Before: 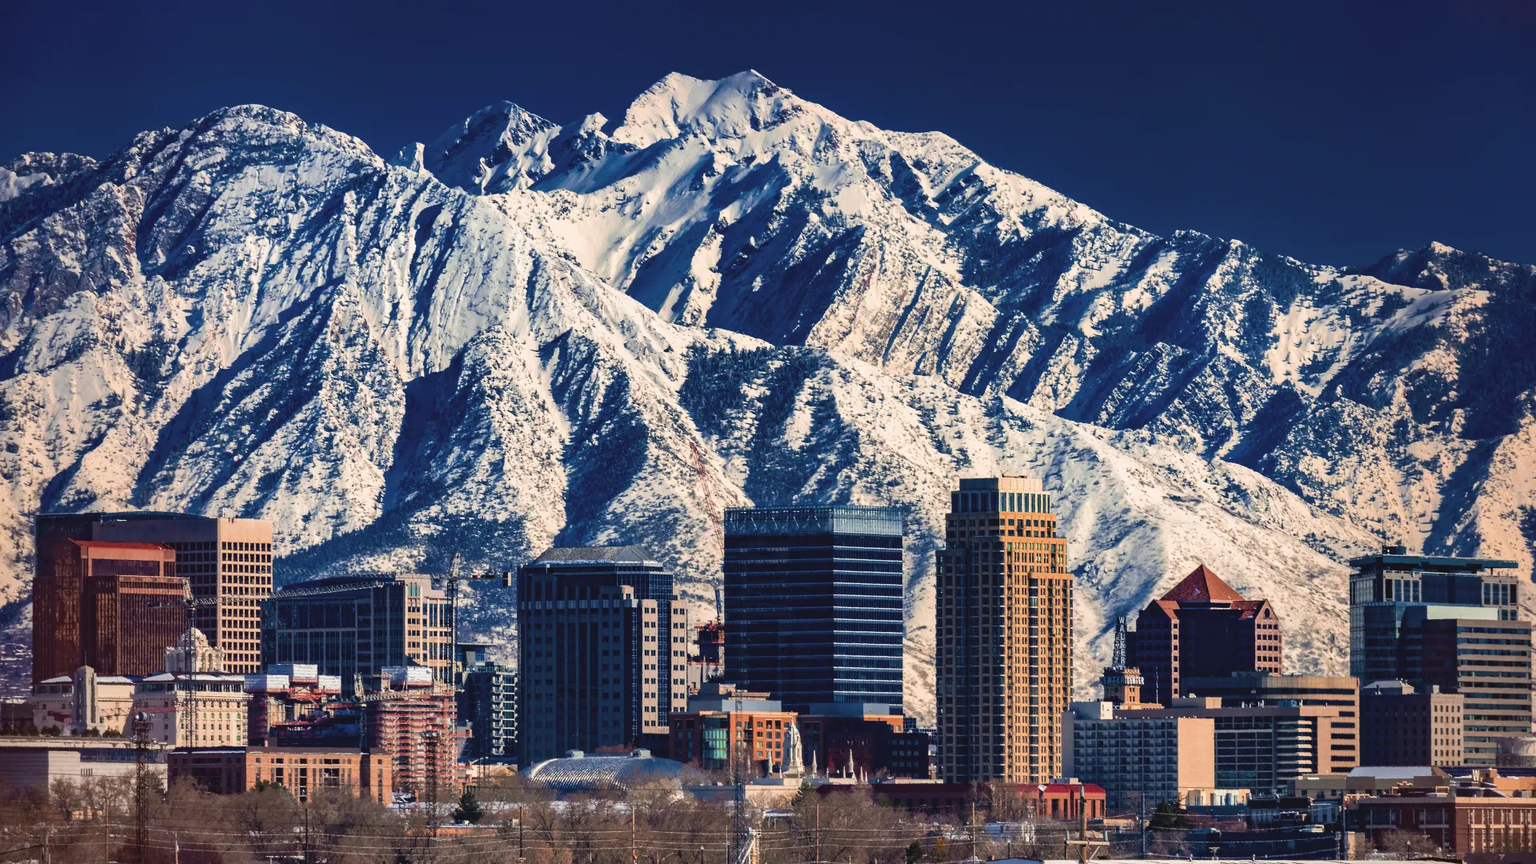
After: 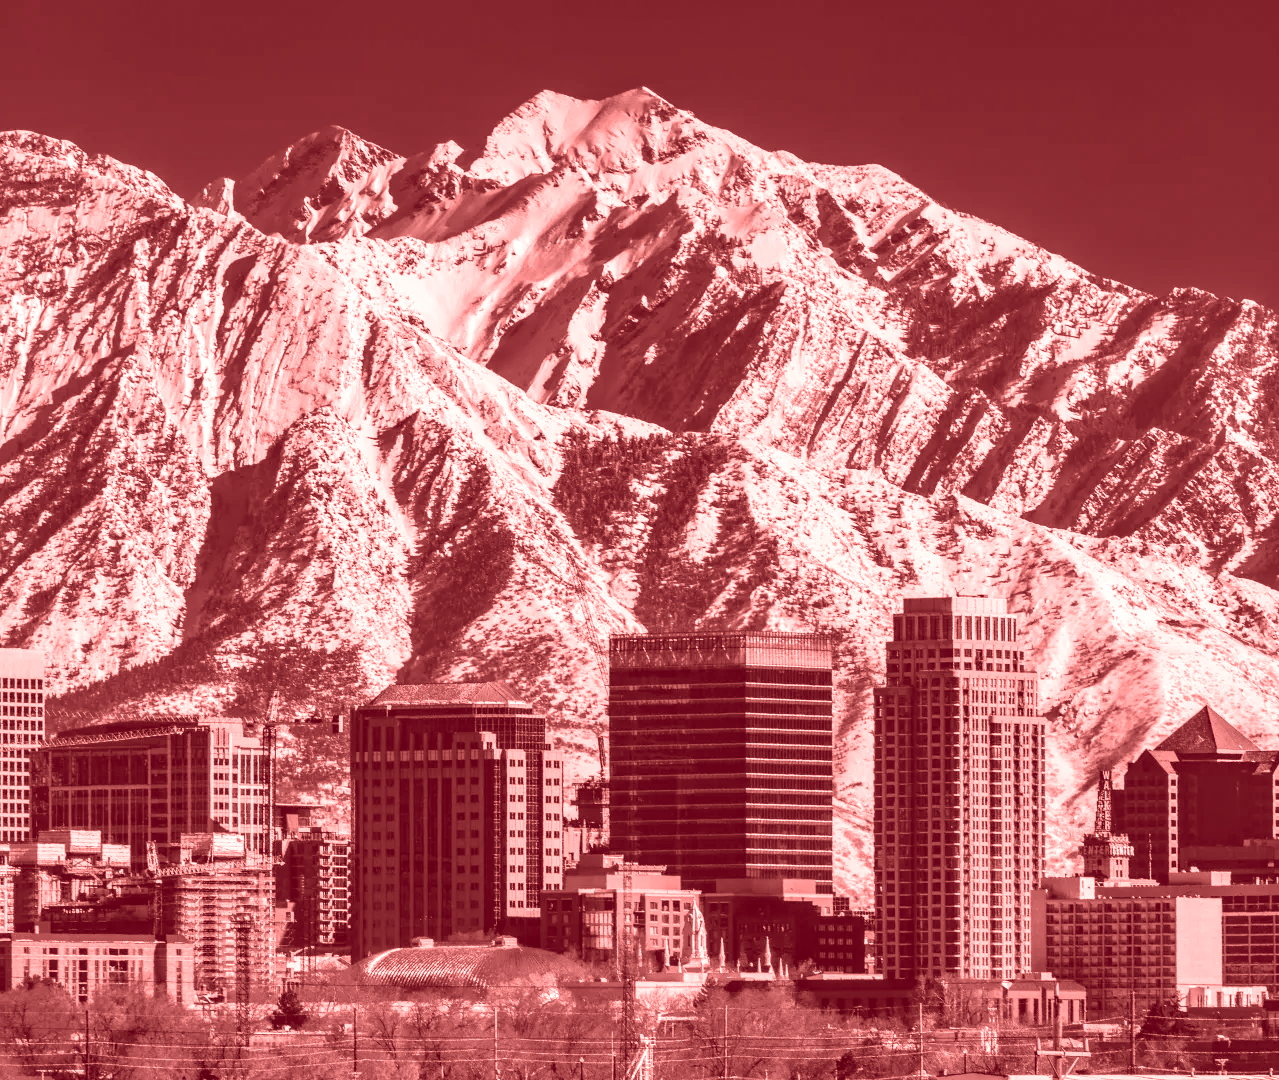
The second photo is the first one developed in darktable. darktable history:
crop: left 15.419%, right 17.914%
local contrast: on, module defaults
colorize: saturation 60%, source mix 100%
